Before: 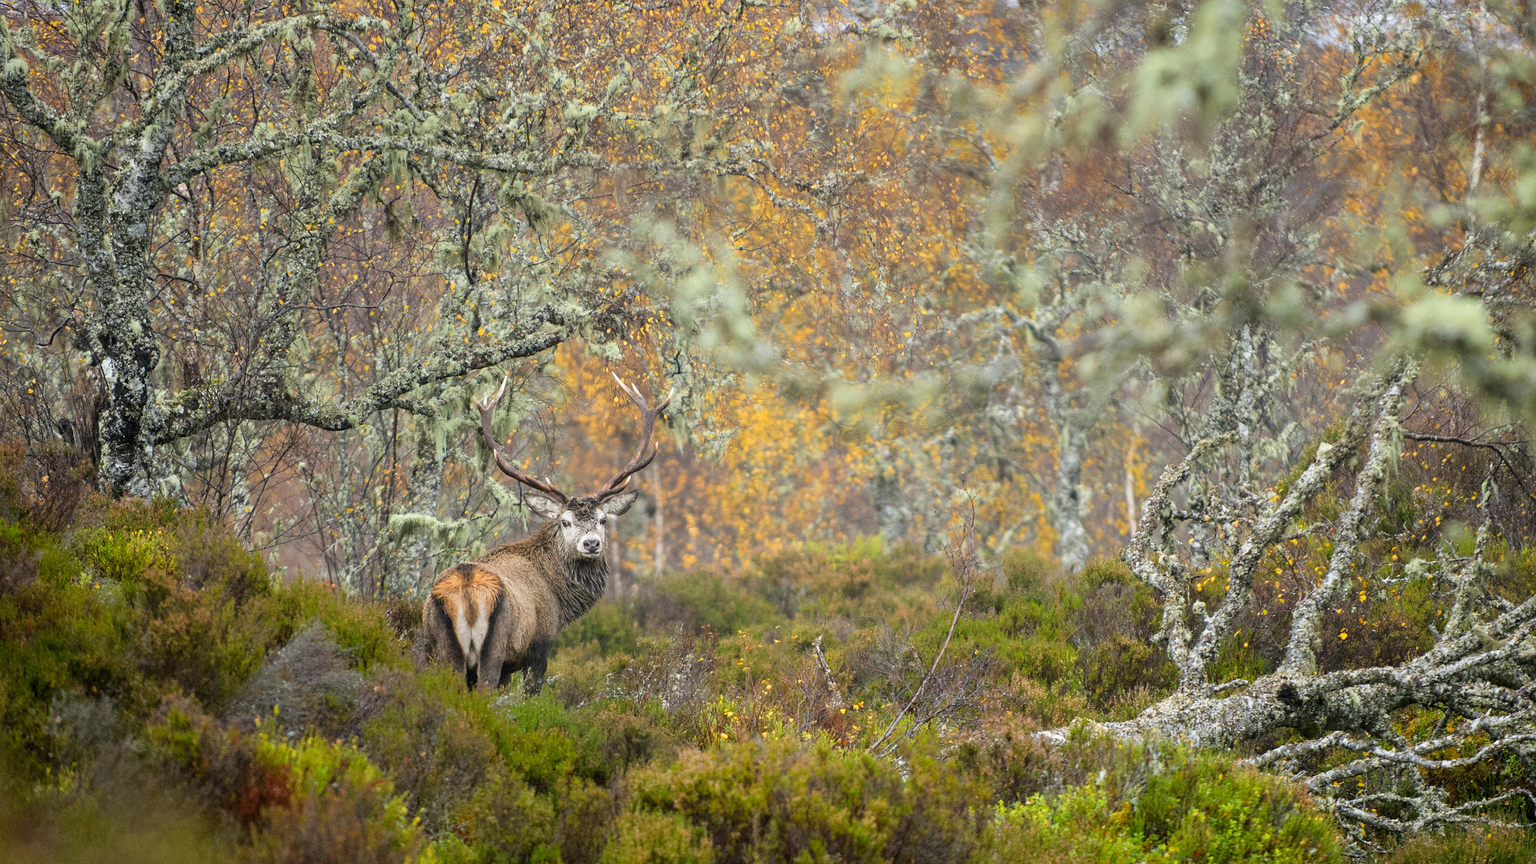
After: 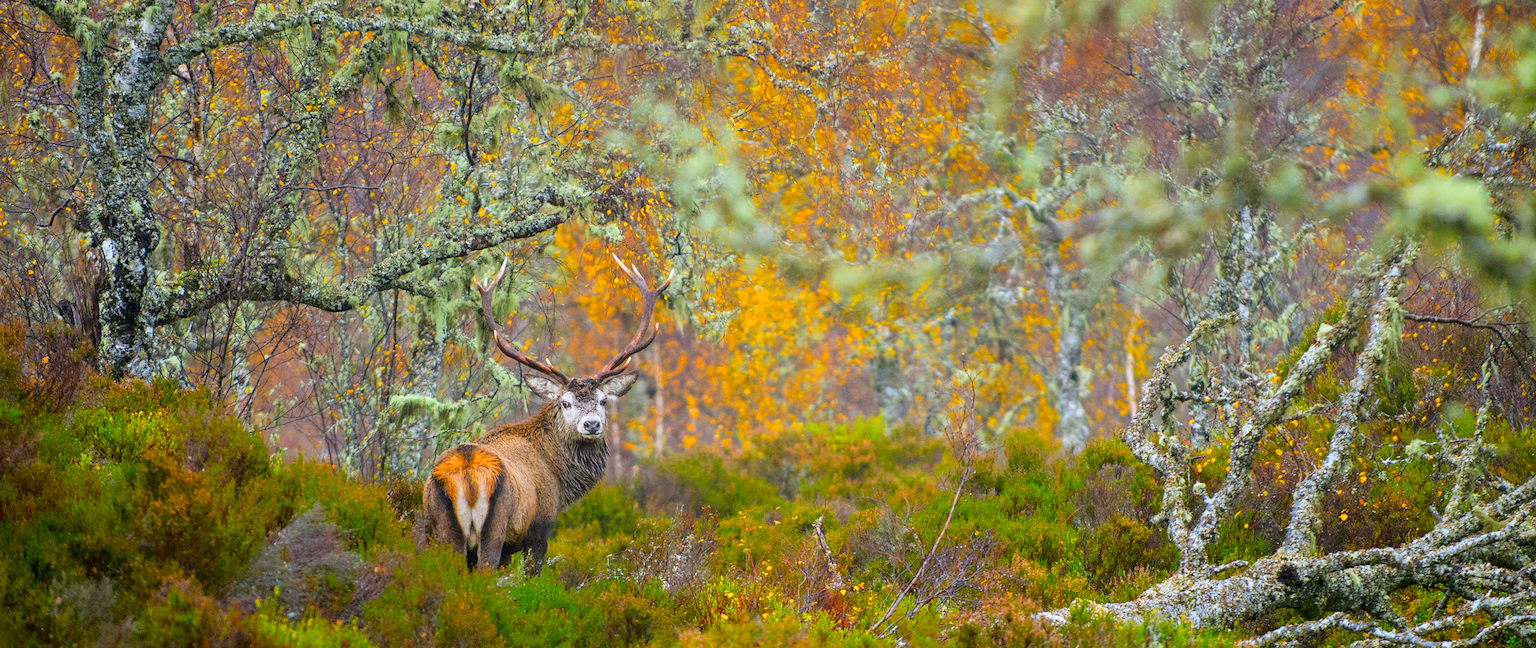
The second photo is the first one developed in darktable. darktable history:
crop: top 13.819%, bottom 11.169%
color balance rgb: perceptual saturation grading › global saturation 10%, global vibrance 10%
contrast equalizer: y [[0.5 ×6], [0.5 ×6], [0.5, 0.5, 0.501, 0.545, 0.707, 0.863], [0 ×6], [0 ×6]]
white balance: red 0.984, blue 1.059
color correction: saturation 1.8
